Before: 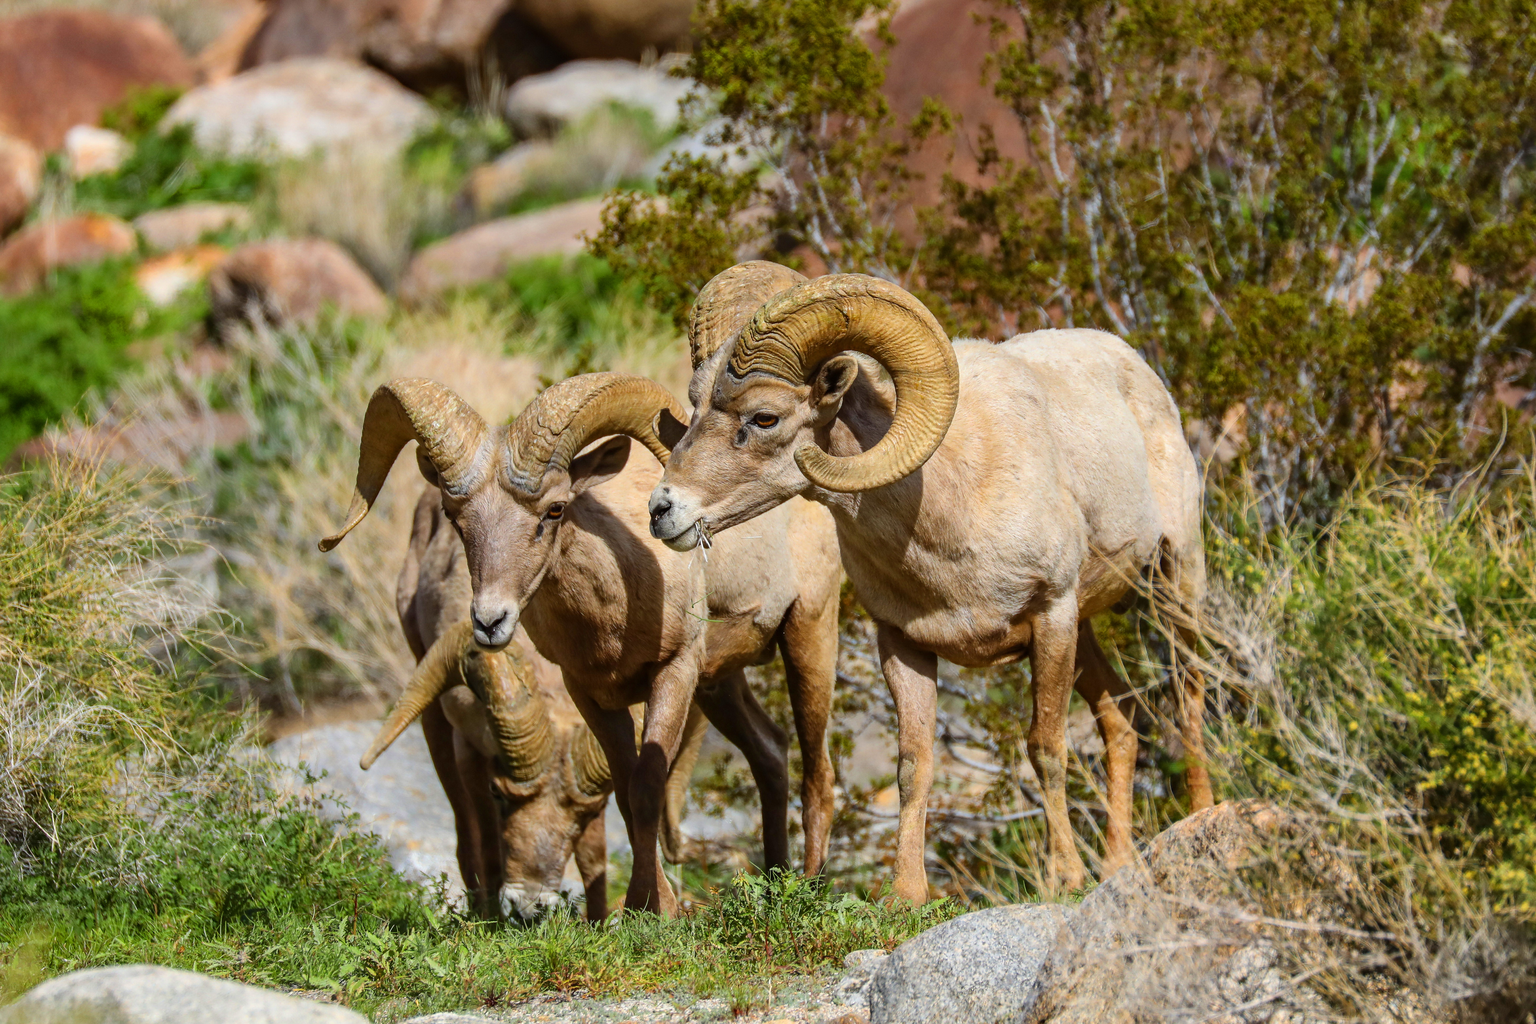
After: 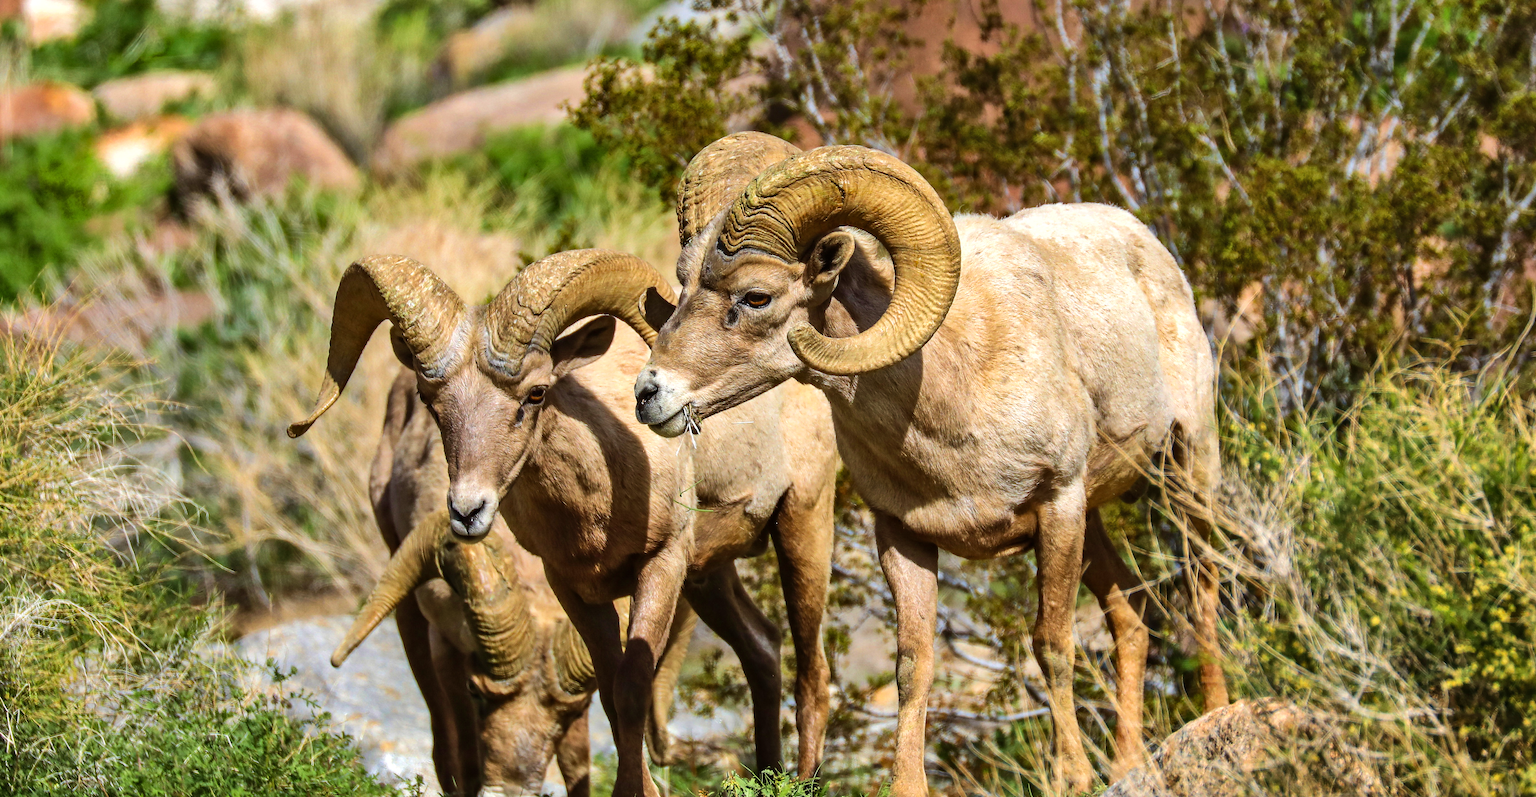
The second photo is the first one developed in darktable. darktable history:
shadows and highlights: low approximation 0.01, soften with gaussian
crop and rotate: left 2.969%, top 13.273%, right 1.917%, bottom 12.624%
velvia: strength 29.25%
tone equalizer: -8 EV -0.417 EV, -7 EV -0.381 EV, -6 EV -0.321 EV, -5 EV -0.207 EV, -3 EV 0.249 EV, -2 EV 0.304 EV, -1 EV 0.415 EV, +0 EV 0.439 EV, edges refinement/feathering 500, mask exposure compensation -1.57 EV, preserve details no
